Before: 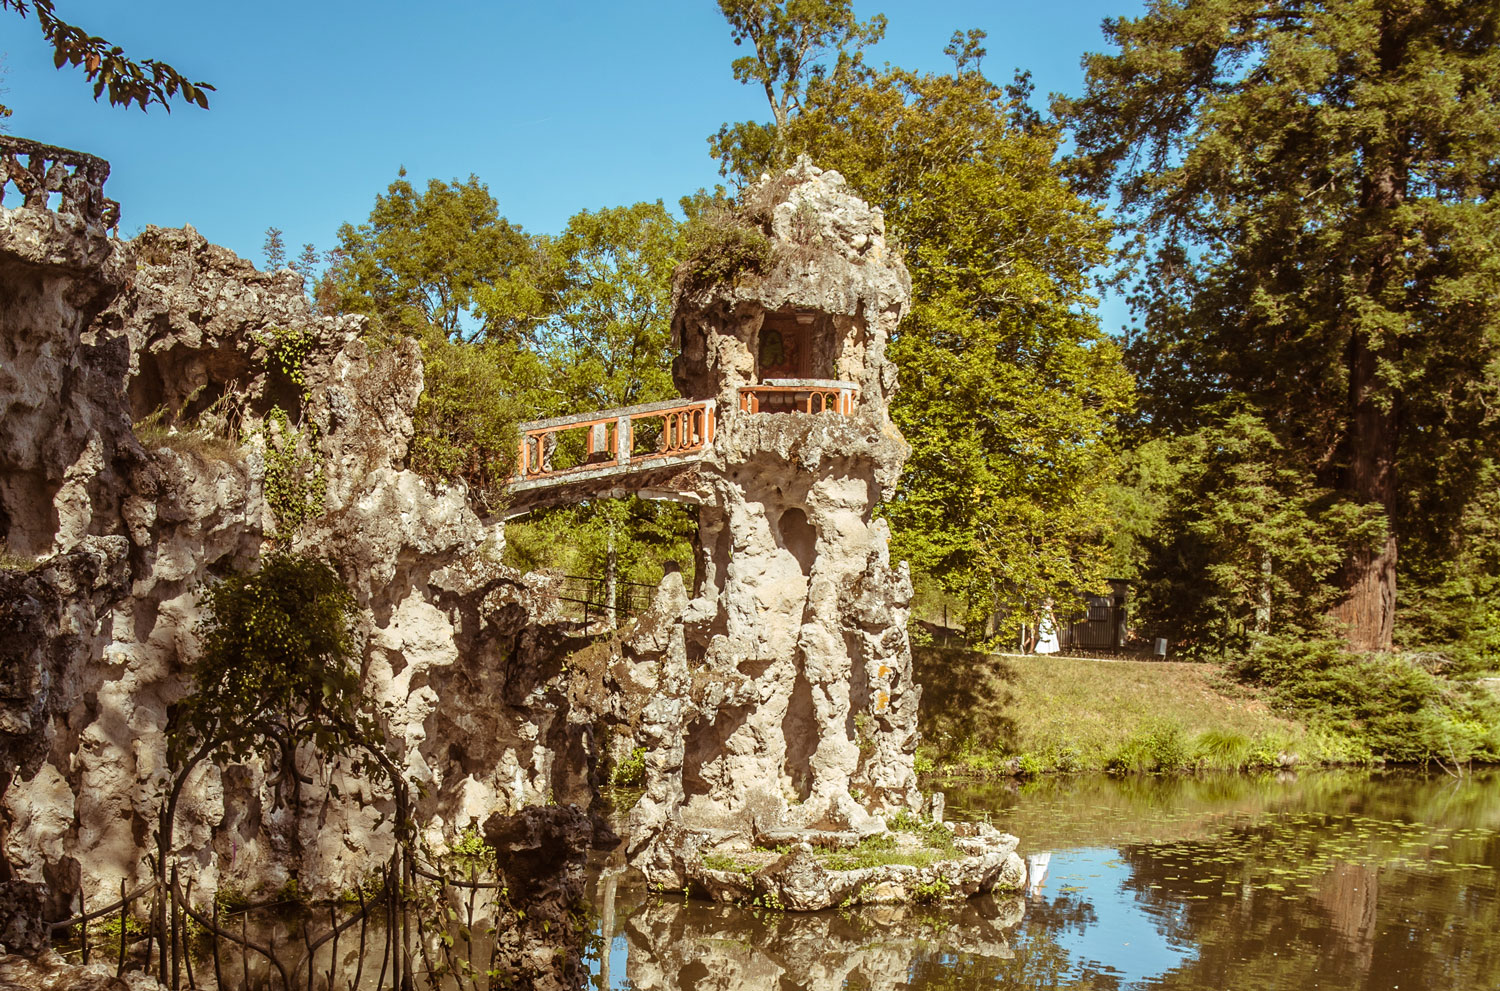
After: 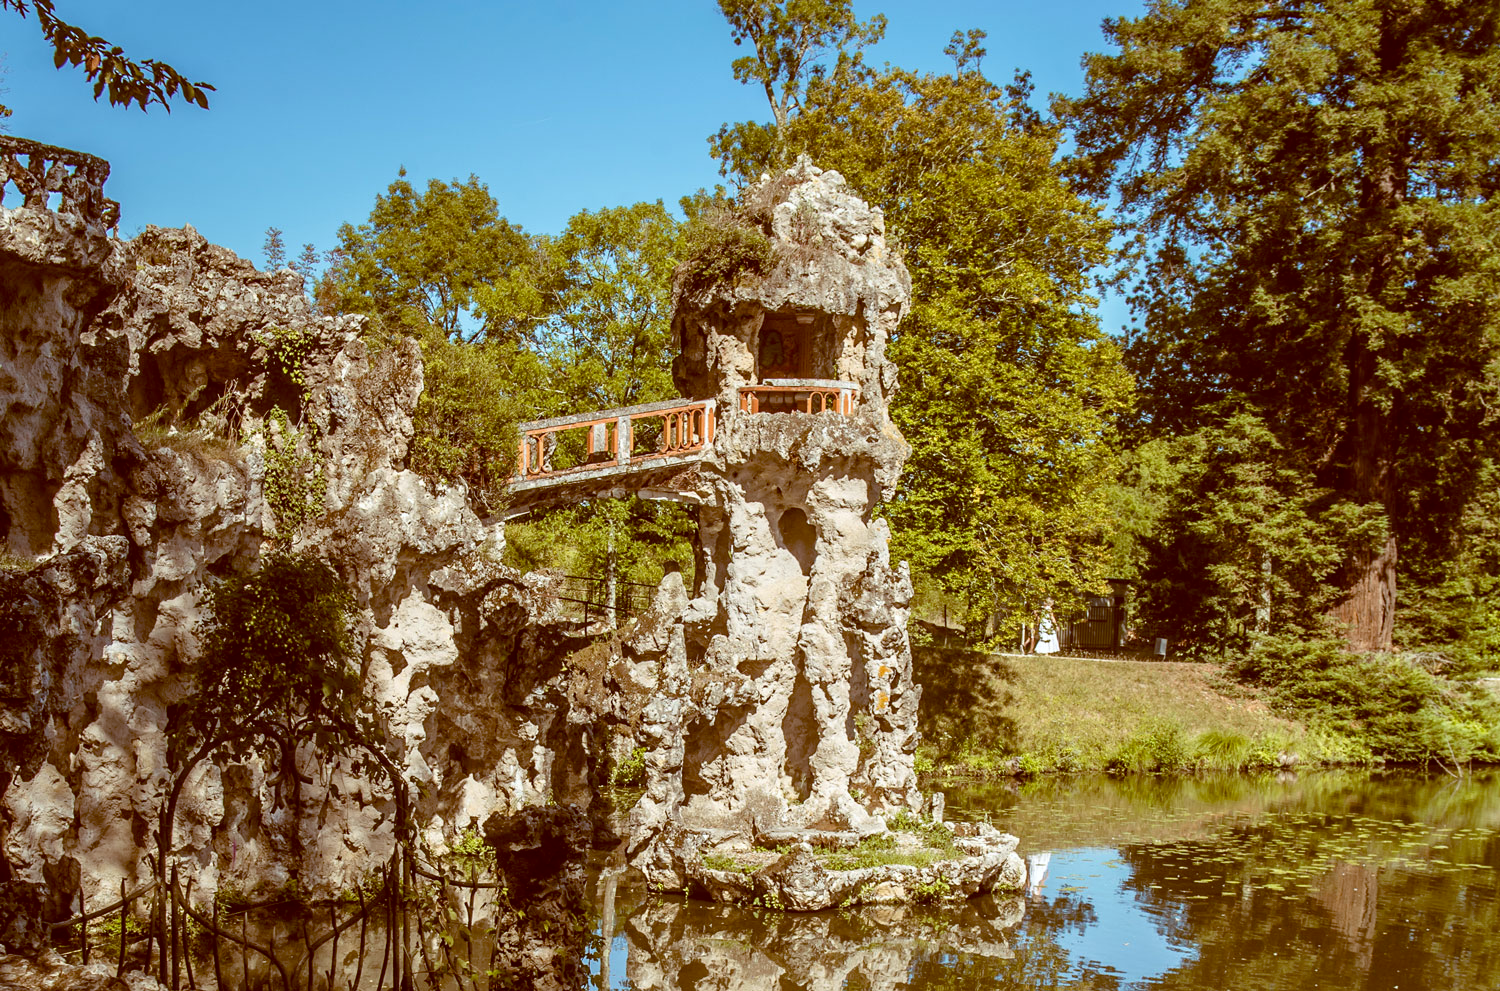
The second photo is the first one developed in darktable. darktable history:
color balance: lift [1, 1.015, 1.004, 0.985], gamma [1, 0.958, 0.971, 1.042], gain [1, 0.956, 0.977, 1.044]
